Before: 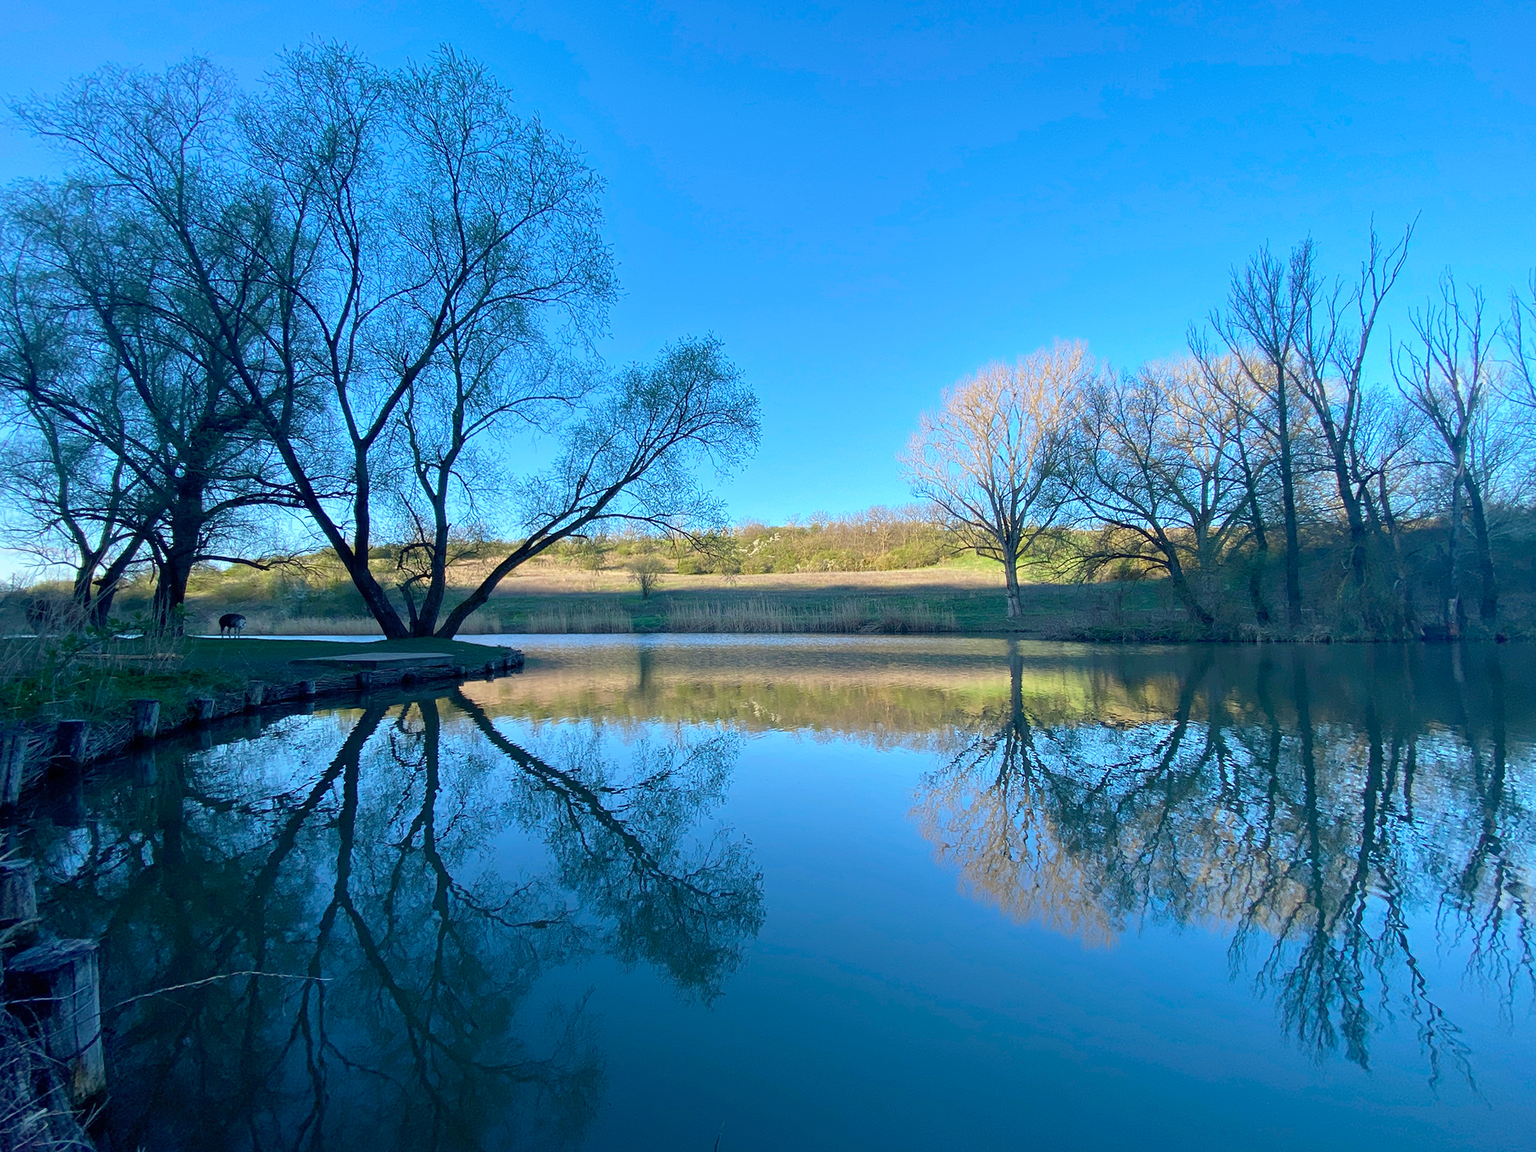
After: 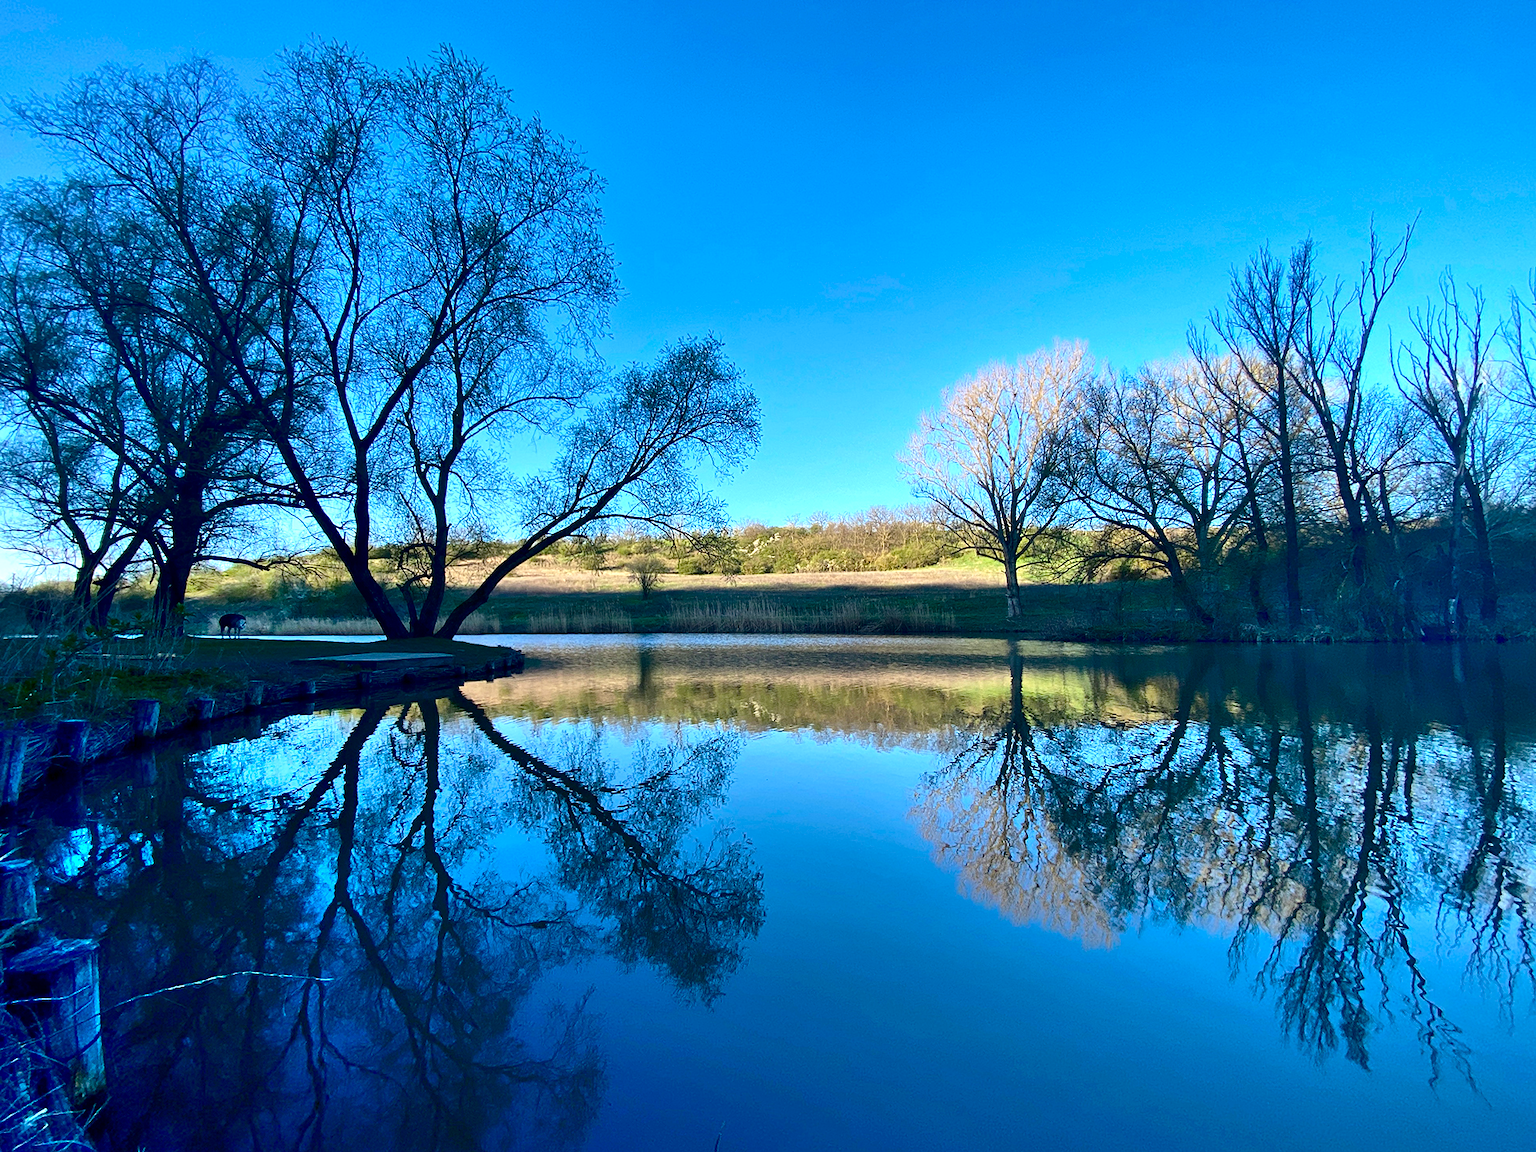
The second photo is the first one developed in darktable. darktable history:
shadows and highlights: radius 110.86, shadows 51.09, white point adjustment 9.16, highlights -4.17, highlights color adjustment 32.2%, soften with gaussian
contrast brightness saturation: contrast 0.19, brightness -0.24, saturation 0.11
